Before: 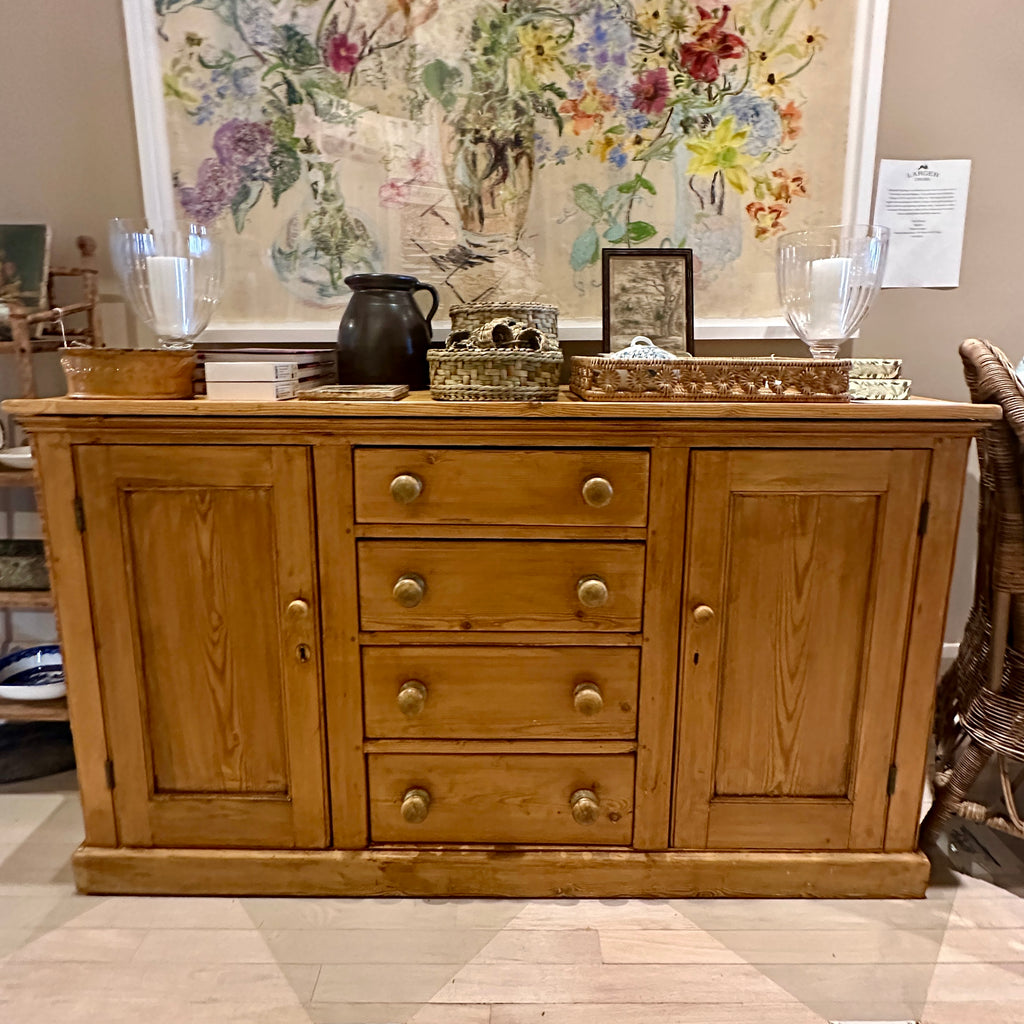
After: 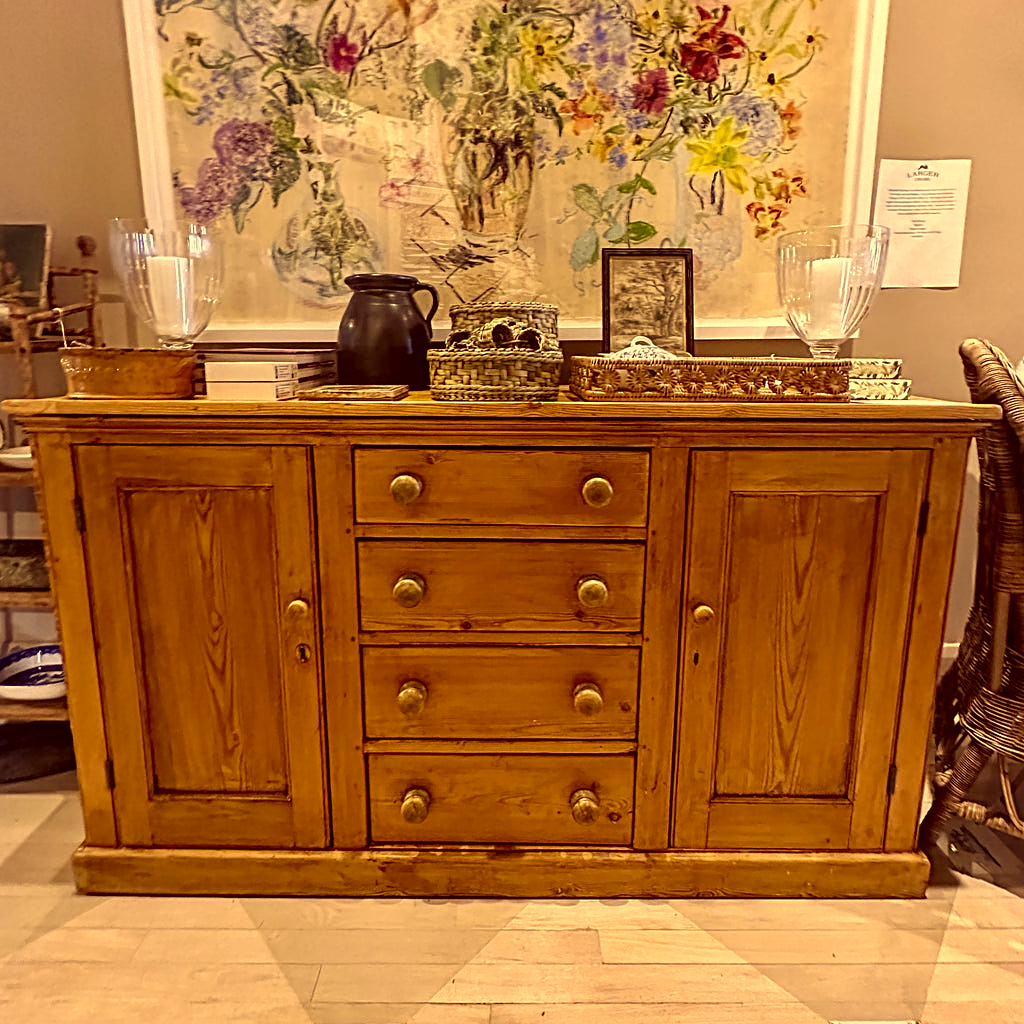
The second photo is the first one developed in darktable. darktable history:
color correction: highlights a* 10.12, highlights b* 39.04, shadows a* 14.62, shadows b* 3.37
contrast brightness saturation: contrast 0.01, saturation -0.05
sharpen: on, module defaults
local contrast: on, module defaults
